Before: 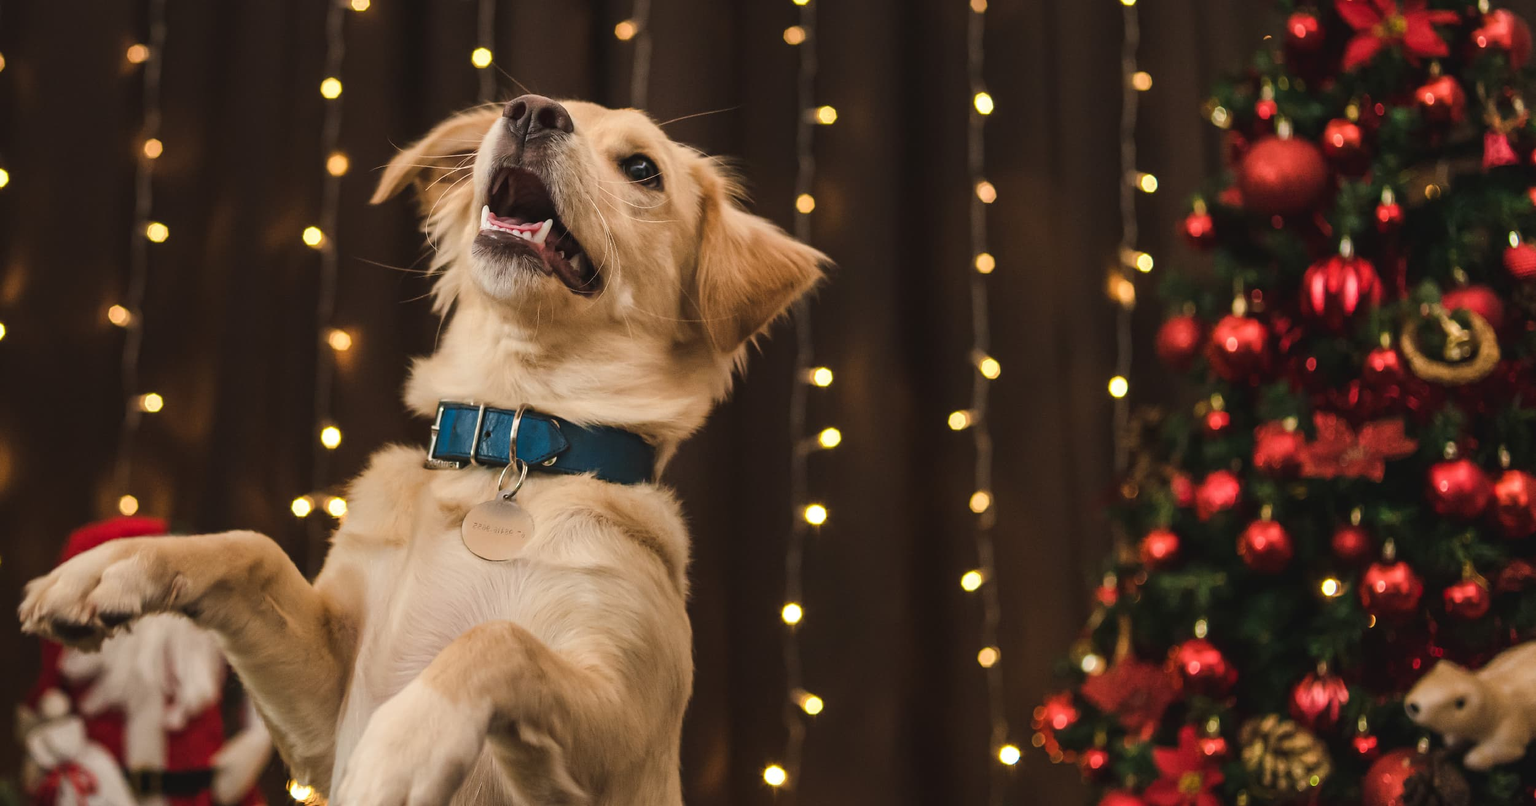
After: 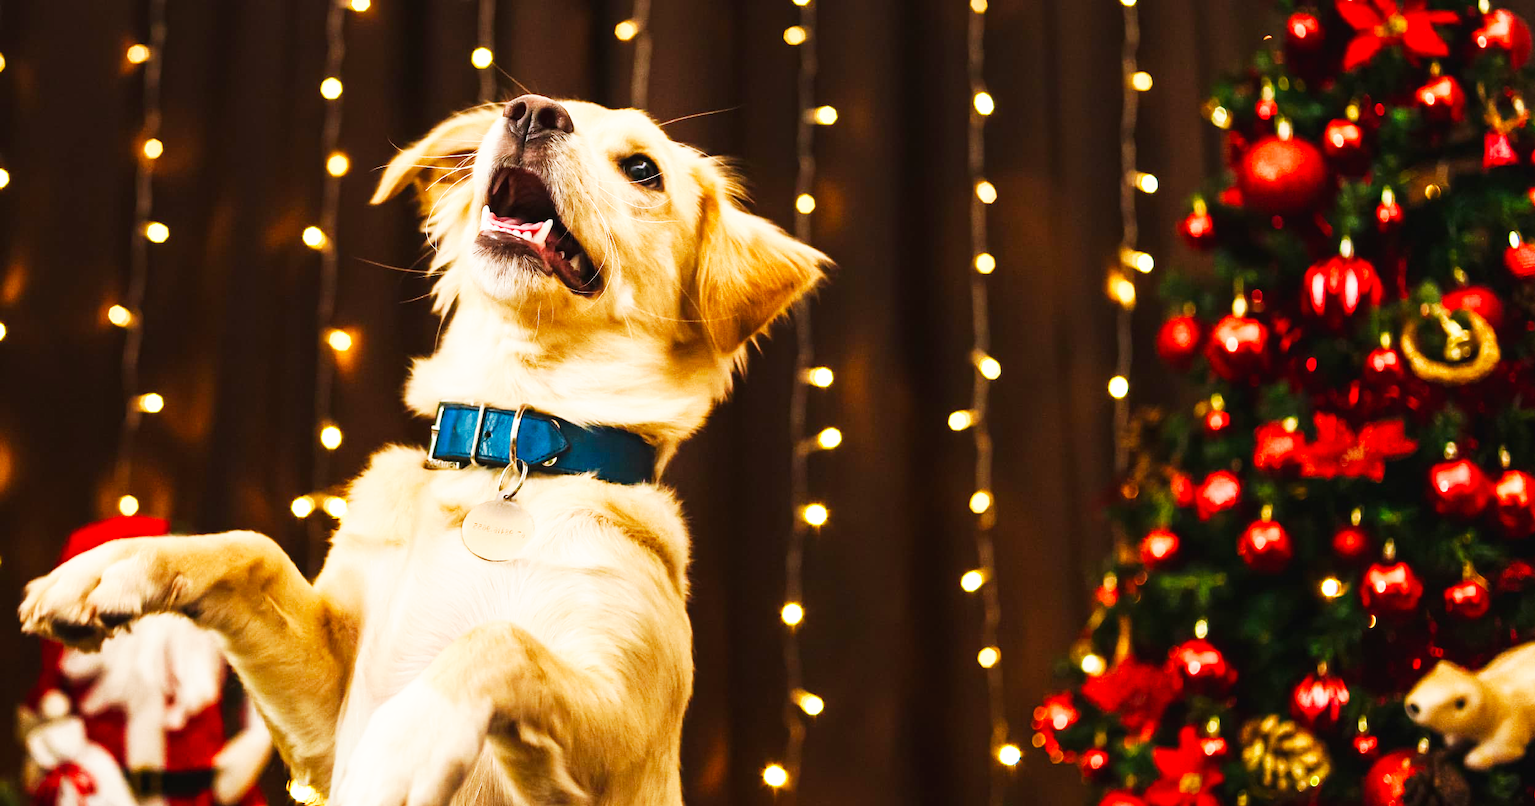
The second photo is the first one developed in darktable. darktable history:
base curve: curves: ch0 [(0, 0) (0.007, 0.004) (0.027, 0.03) (0.046, 0.07) (0.207, 0.54) (0.442, 0.872) (0.673, 0.972) (1, 1)], preserve colors none
color balance rgb: linear chroma grading › shadows 32%, linear chroma grading › global chroma -2%, linear chroma grading › mid-tones 4%, perceptual saturation grading › global saturation -2%, perceptual saturation grading › highlights -8%, perceptual saturation grading › mid-tones 8%, perceptual saturation grading › shadows 4%, perceptual brilliance grading › highlights 8%, perceptual brilliance grading › mid-tones 4%, perceptual brilliance grading › shadows 2%, global vibrance 16%, saturation formula JzAzBz (2021)
